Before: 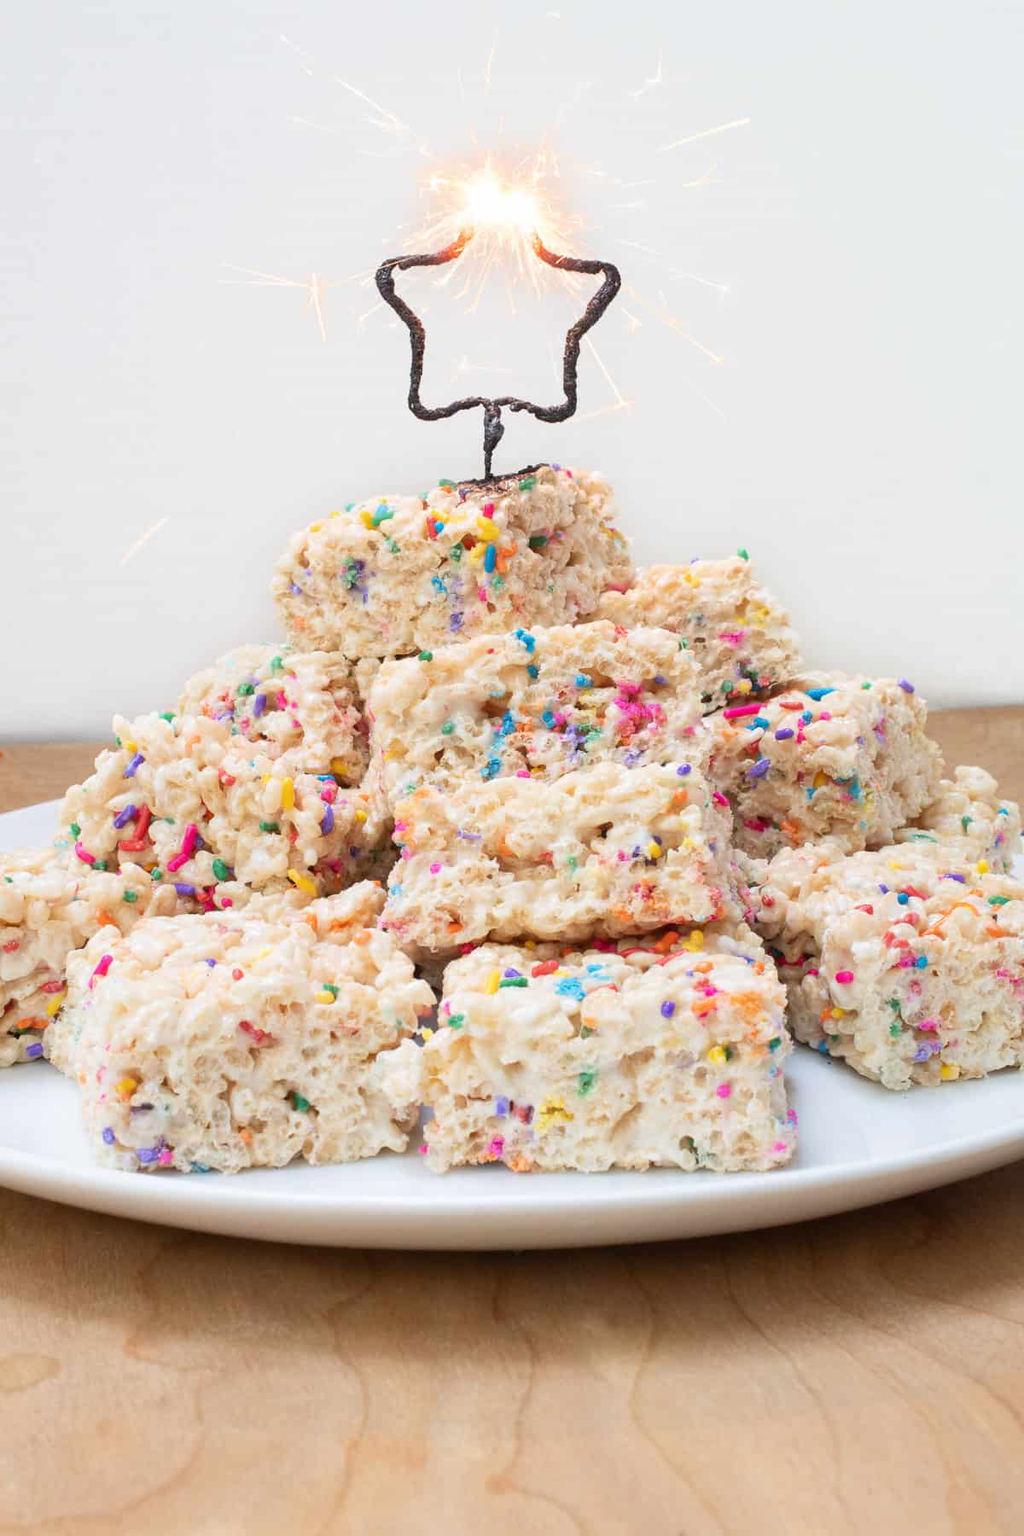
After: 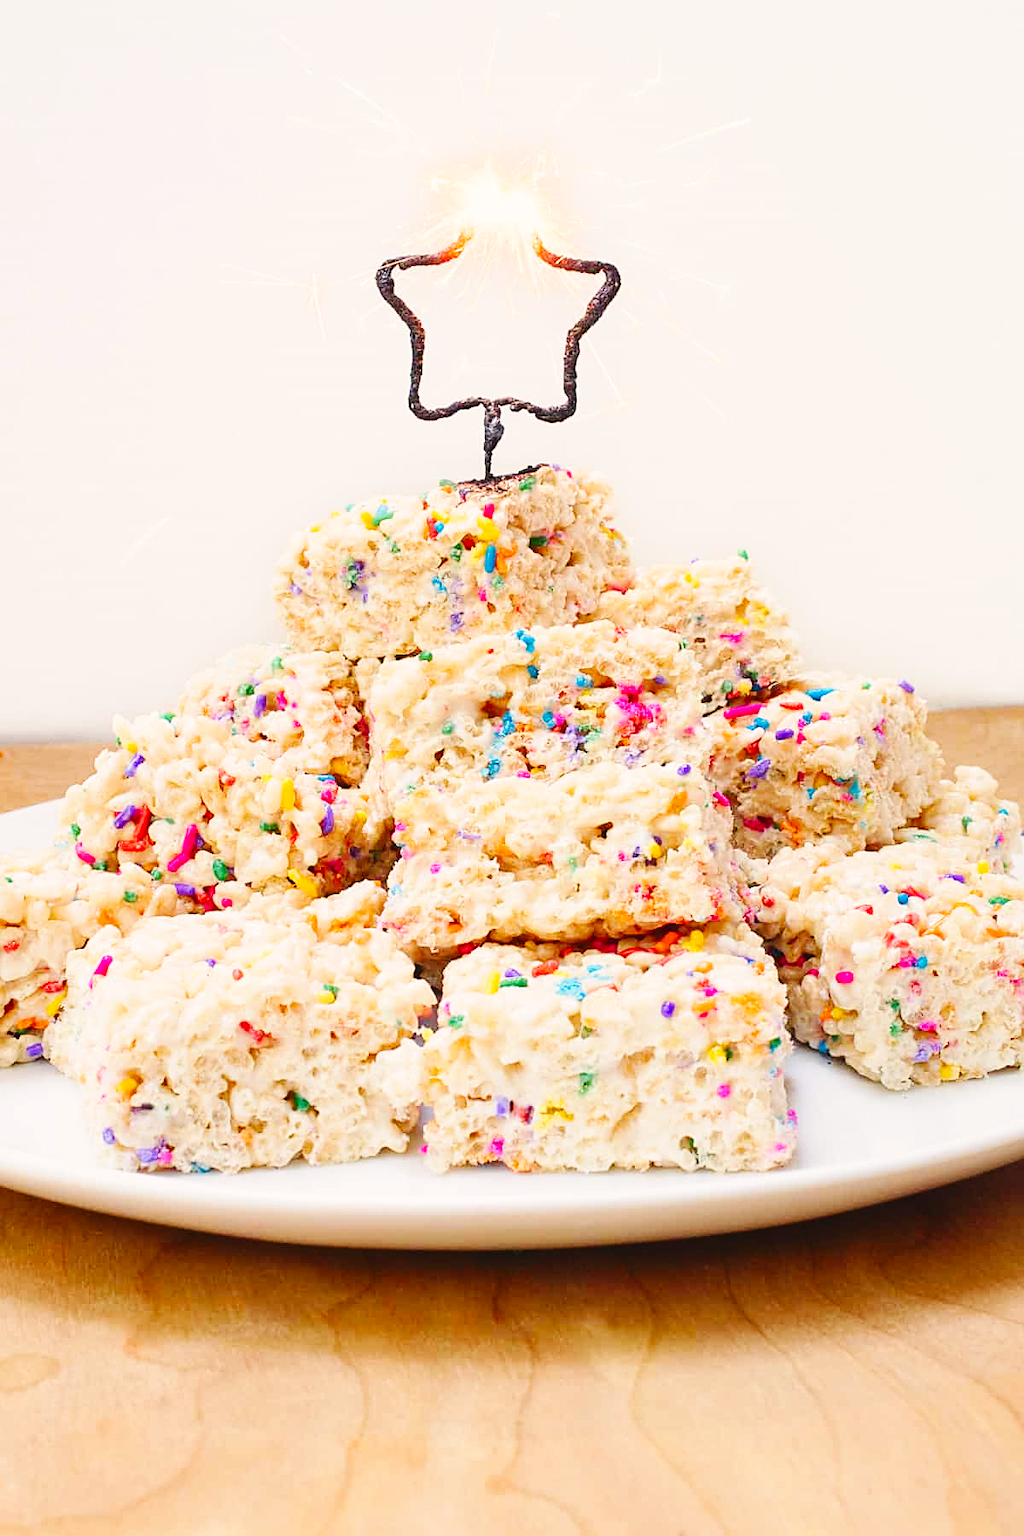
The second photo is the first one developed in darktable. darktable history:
base curve: curves: ch0 [(0, 0) (0.036, 0.025) (0.121, 0.166) (0.206, 0.329) (0.605, 0.79) (1, 1)], preserve colors none
sharpen: on, module defaults
color balance rgb: shadows lift › chroma 2%, shadows lift › hue 247.2°, power › chroma 0.3%, power › hue 25.2°, highlights gain › chroma 3%, highlights gain › hue 60°, global offset › luminance 0.75%, perceptual saturation grading › global saturation 20%, perceptual saturation grading › highlights -20%, perceptual saturation grading › shadows 30%, global vibrance 20%
